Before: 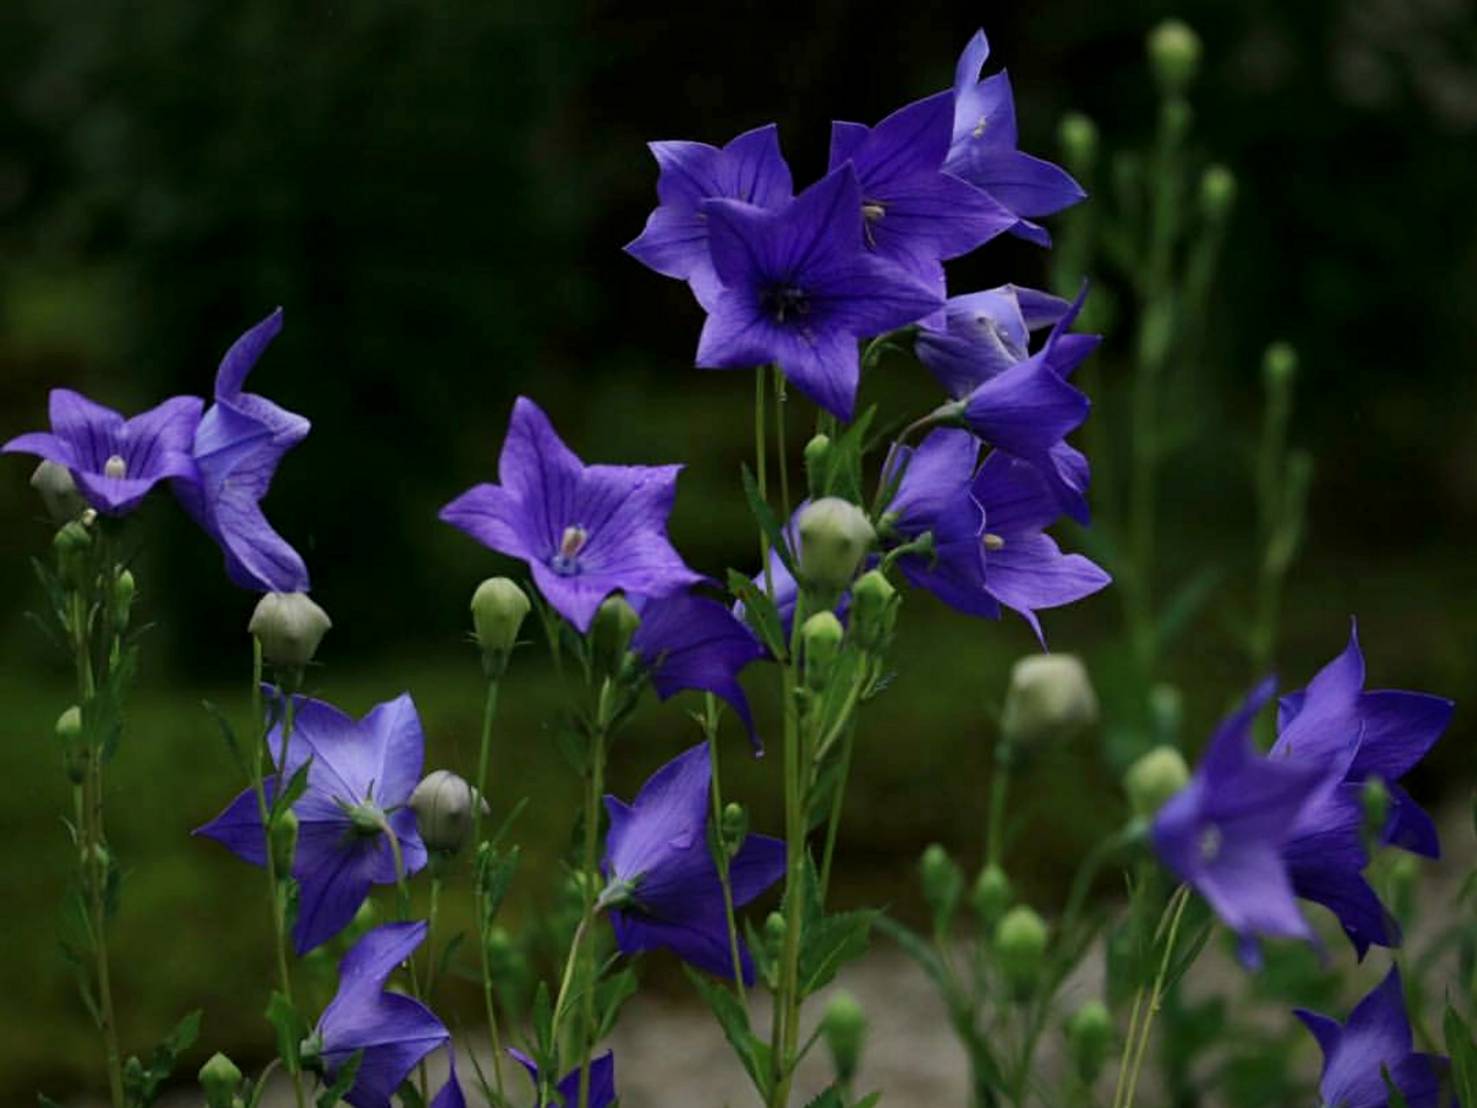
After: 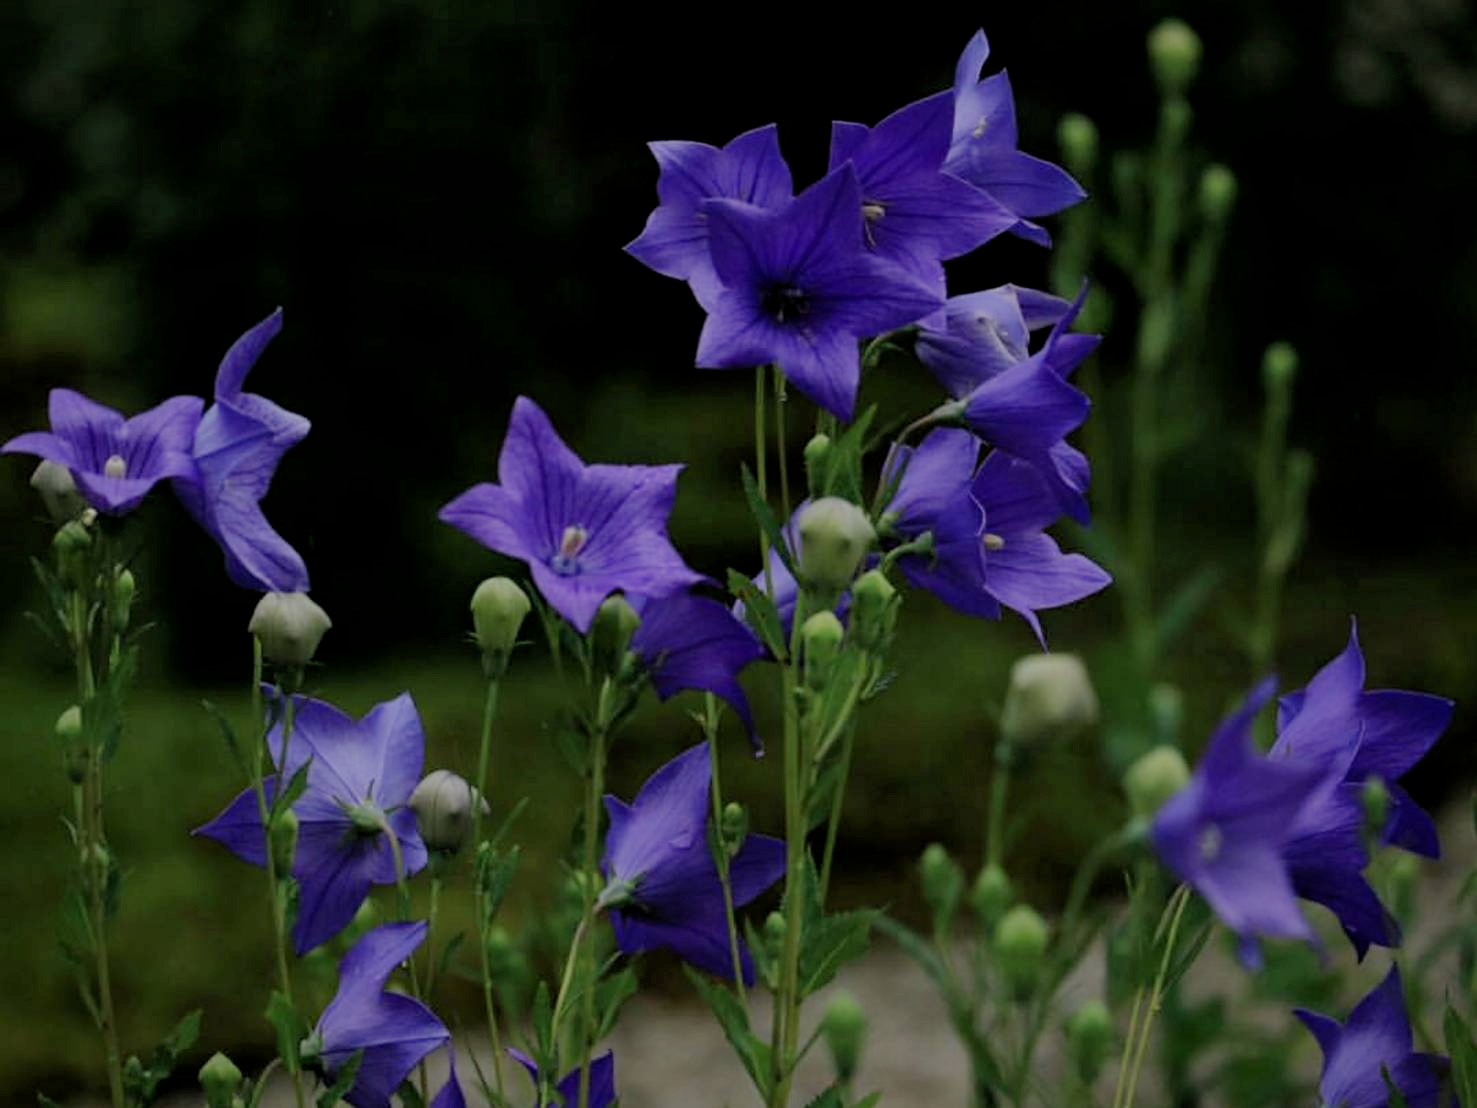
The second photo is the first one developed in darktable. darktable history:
filmic rgb: black relative exposure -8.83 EV, white relative exposure 4.98 EV, target black luminance 0%, hardness 3.78, latitude 66.66%, contrast 0.815, highlights saturation mix 10.97%, shadows ↔ highlights balance 20.41%
